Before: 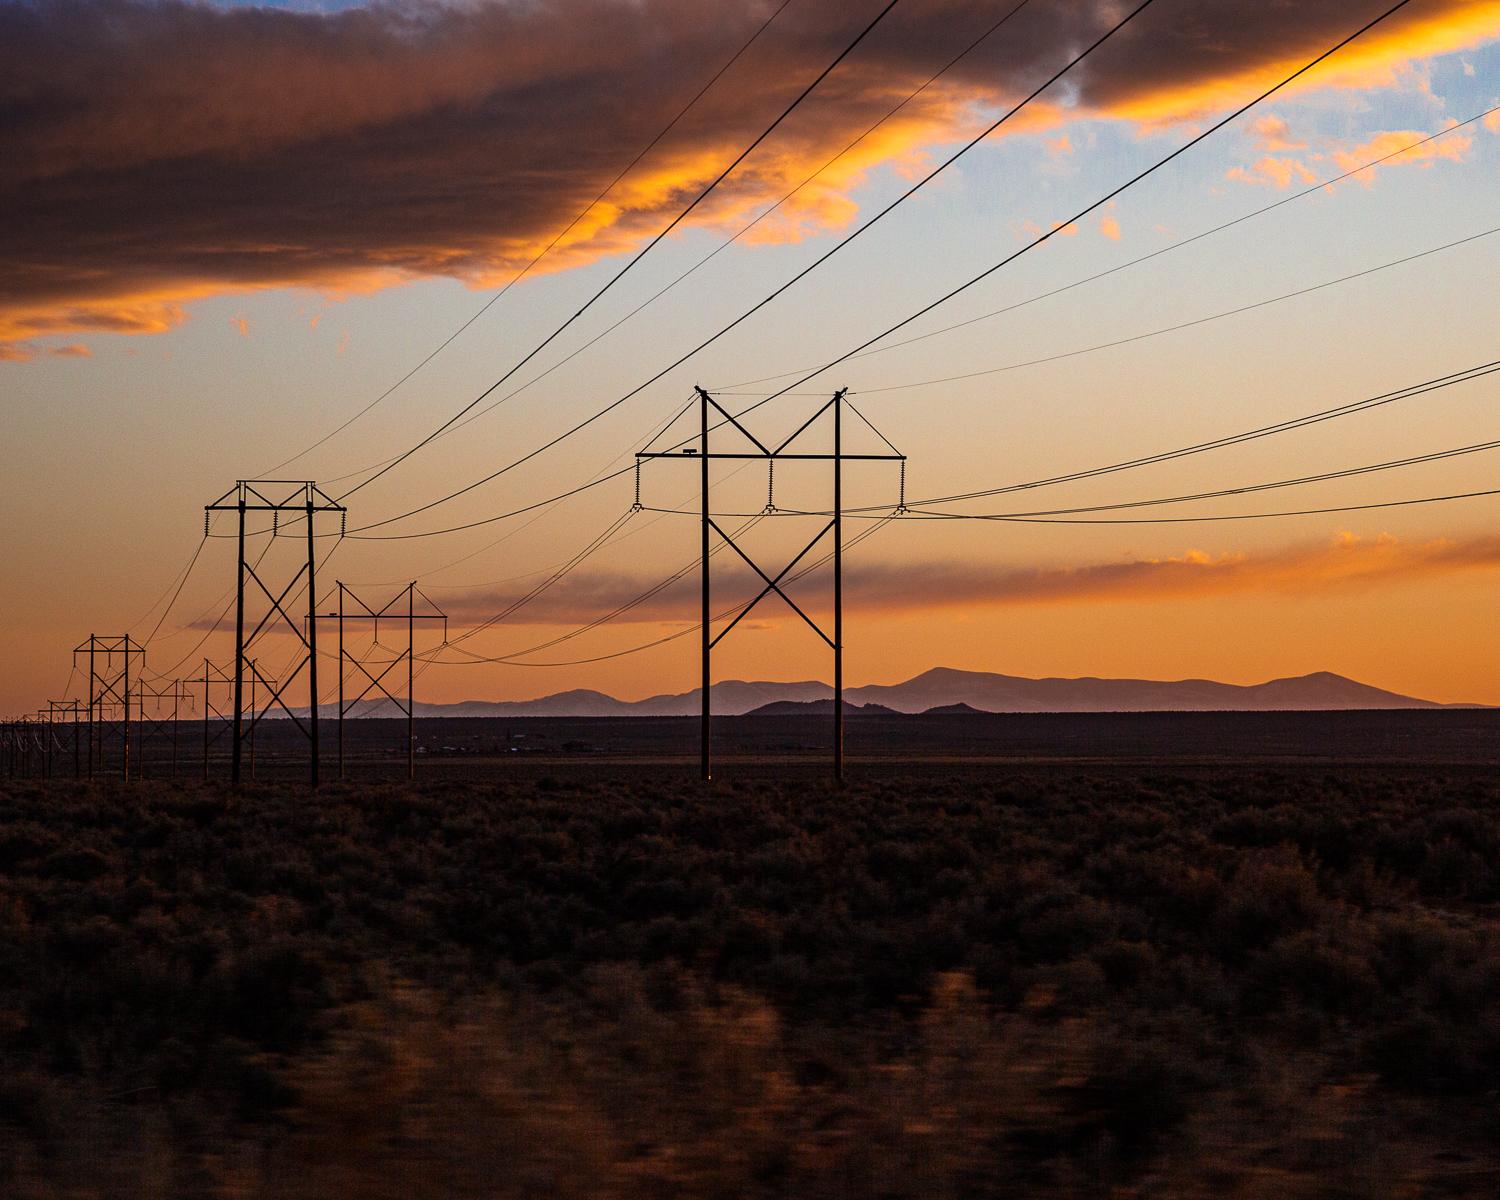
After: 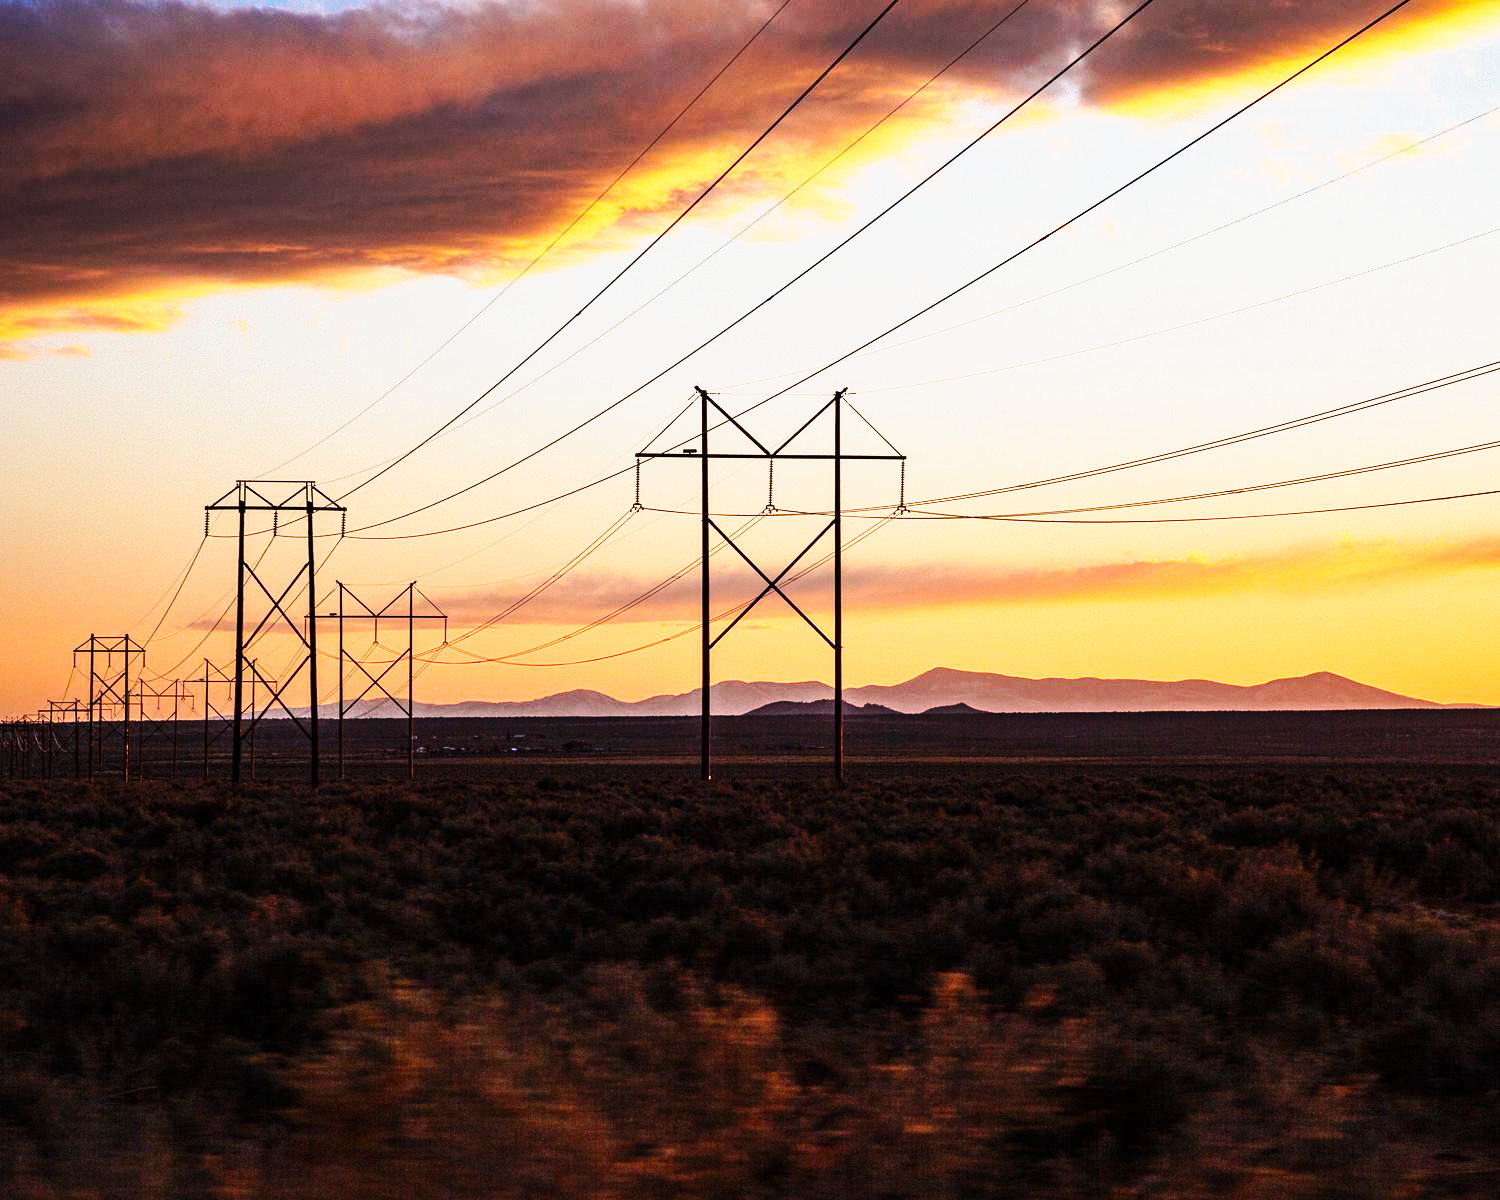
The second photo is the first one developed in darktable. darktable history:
tone curve: curves: ch0 [(0, 0) (0.003, 0.004) (0.011, 0.016) (0.025, 0.035) (0.044, 0.062) (0.069, 0.097) (0.1, 0.143) (0.136, 0.205) (0.177, 0.276) (0.224, 0.36) (0.277, 0.461) (0.335, 0.584) (0.399, 0.686) (0.468, 0.783) (0.543, 0.868) (0.623, 0.927) (0.709, 0.96) (0.801, 0.974) (0.898, 0.986) (1, 1)], preserve colors none
